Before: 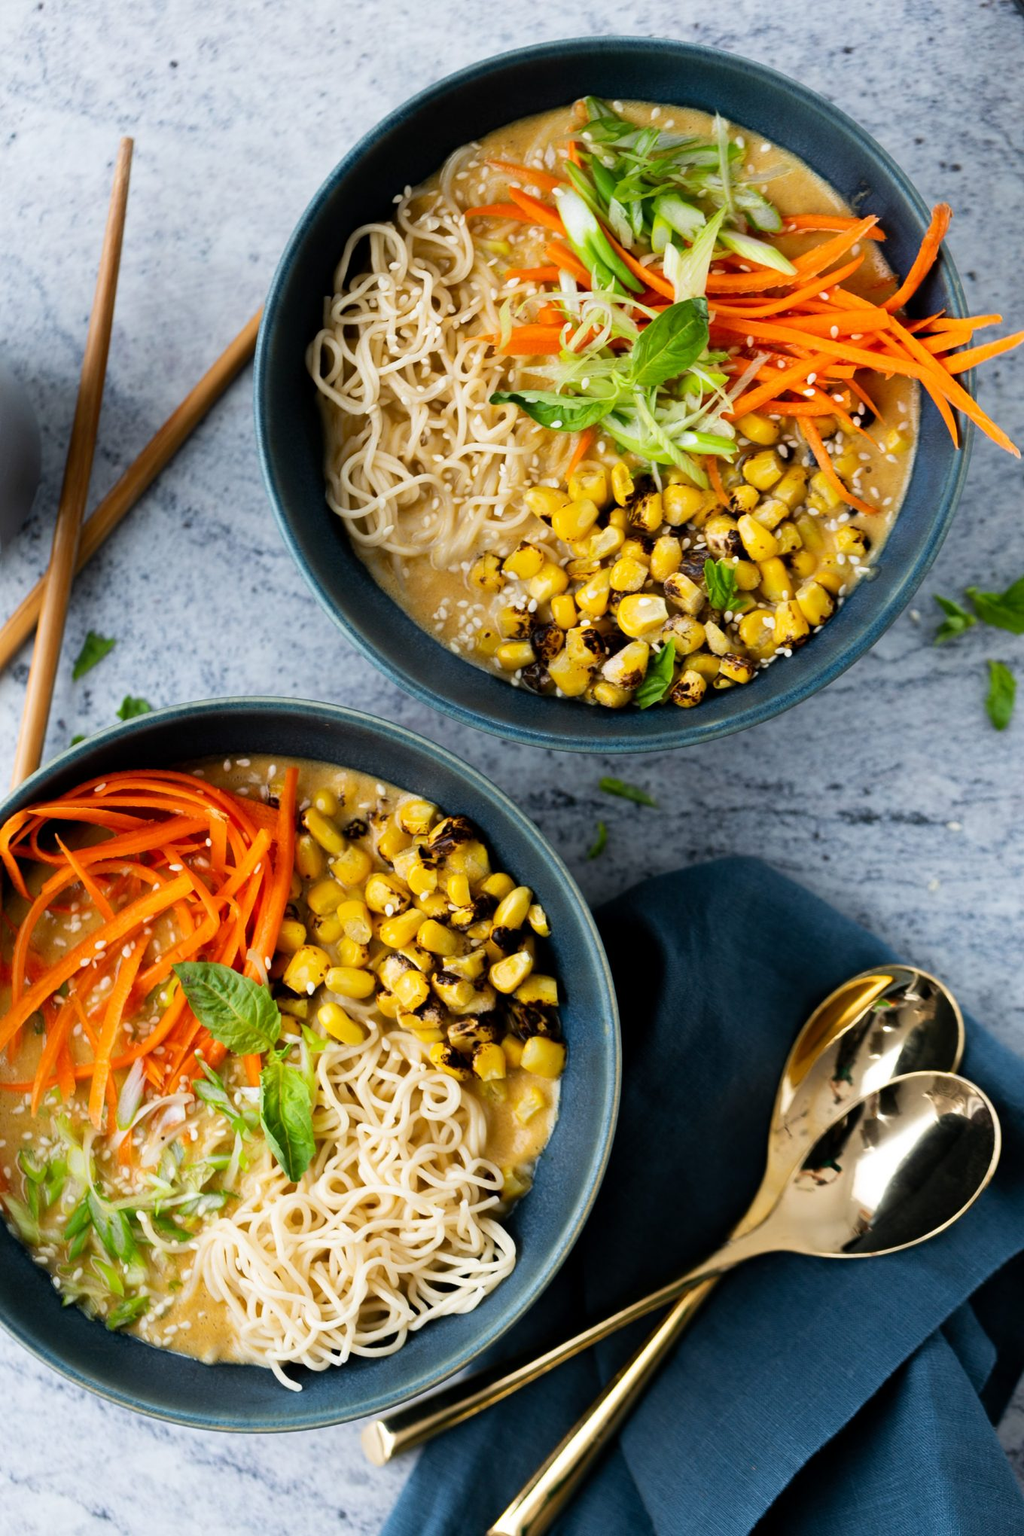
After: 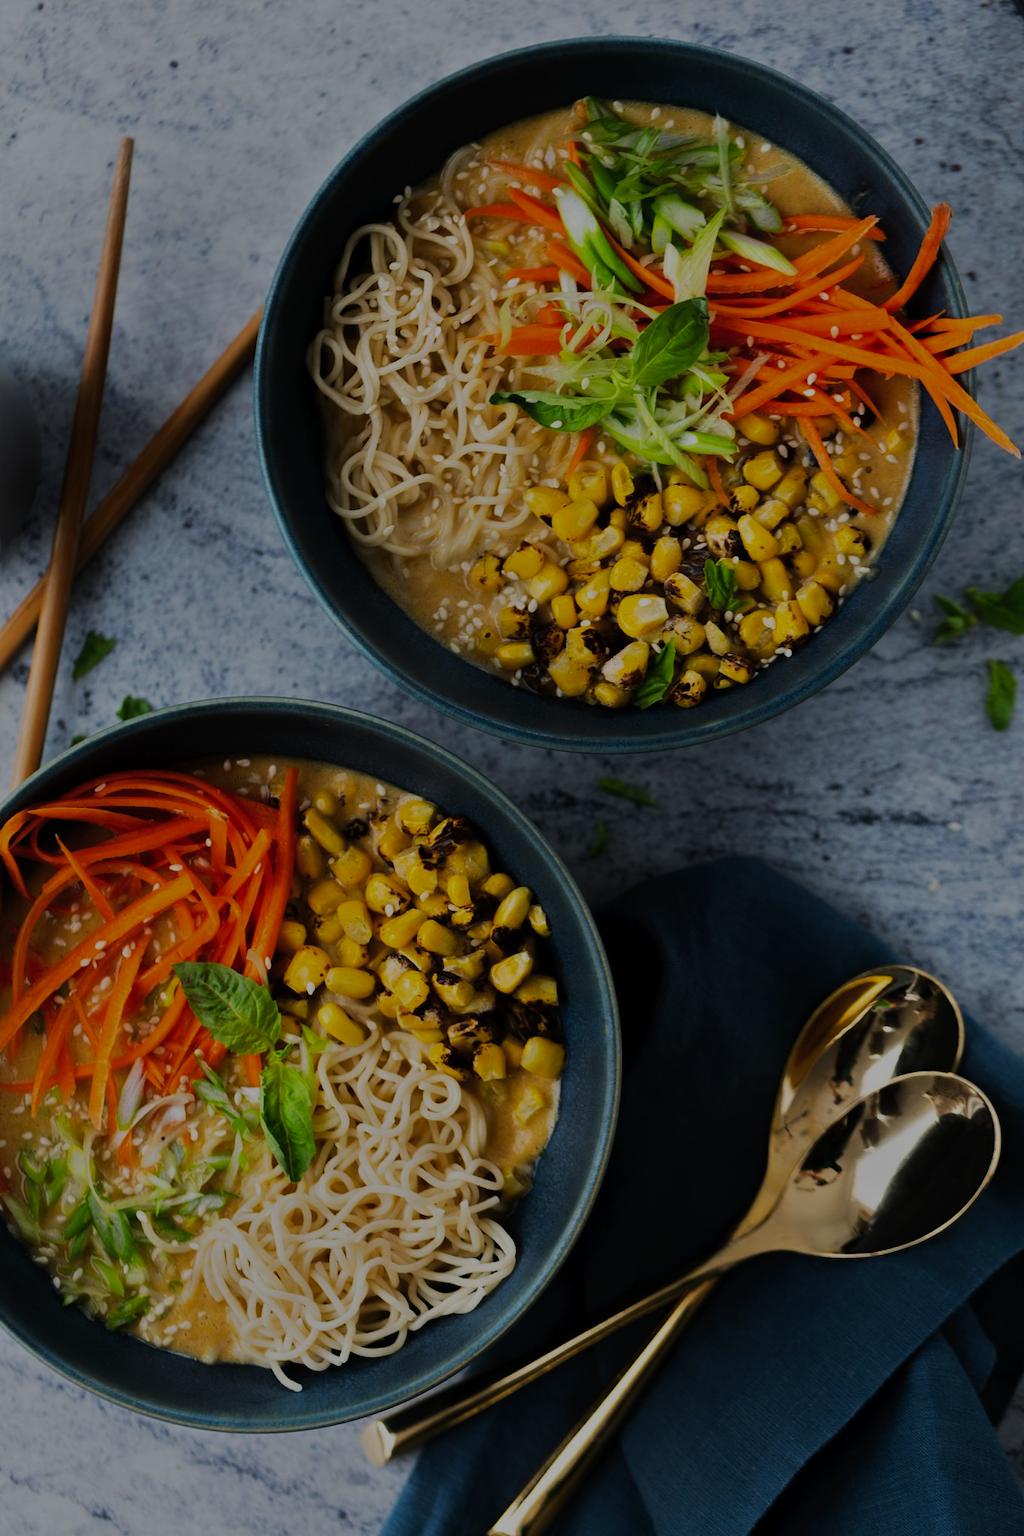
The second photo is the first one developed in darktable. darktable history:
tone equalizer: -8 EV -2 EV, -7 EV -2 EV, -6 EV -2 EV, -5 EV -2 EV, -4 EV -2 EV, -3 EV -2 EV, -2 EV -2 EV, -1 EV -1.63 EV, +0 EV -2 EV
tone curve: curves: ch0 [(0, 0) (0.003, 0.011) (0.011, 0.019) (0.025, 0.03) (0.044, 0.045) (0.069, 0.061) (0.1, 0.085) (0.136, 0.119) (0.177, 0.159) (0.224, 0.205) (0.277, 0.261) (0.335, 0.329) (0.399, 0.407) (0.468, 0.508) (0.543, 0.606) (0.623, 0.71) (0.709, 0.815) (0.801, 0.903) (0.898, 0.957) (1, 1)], preserve colors none
